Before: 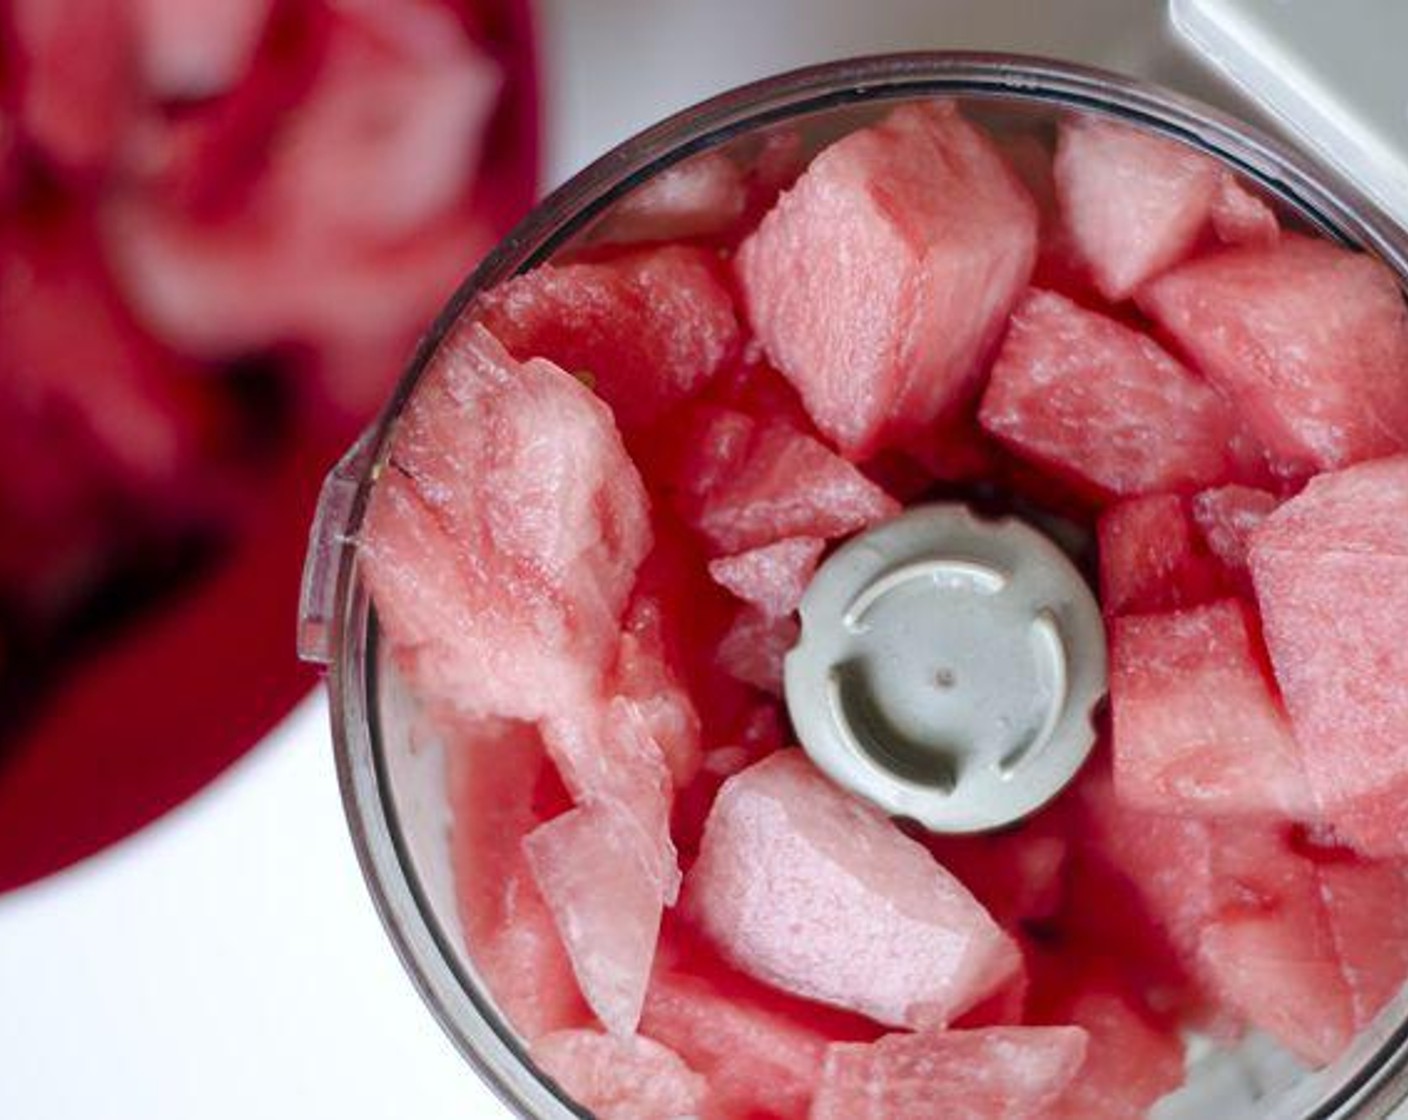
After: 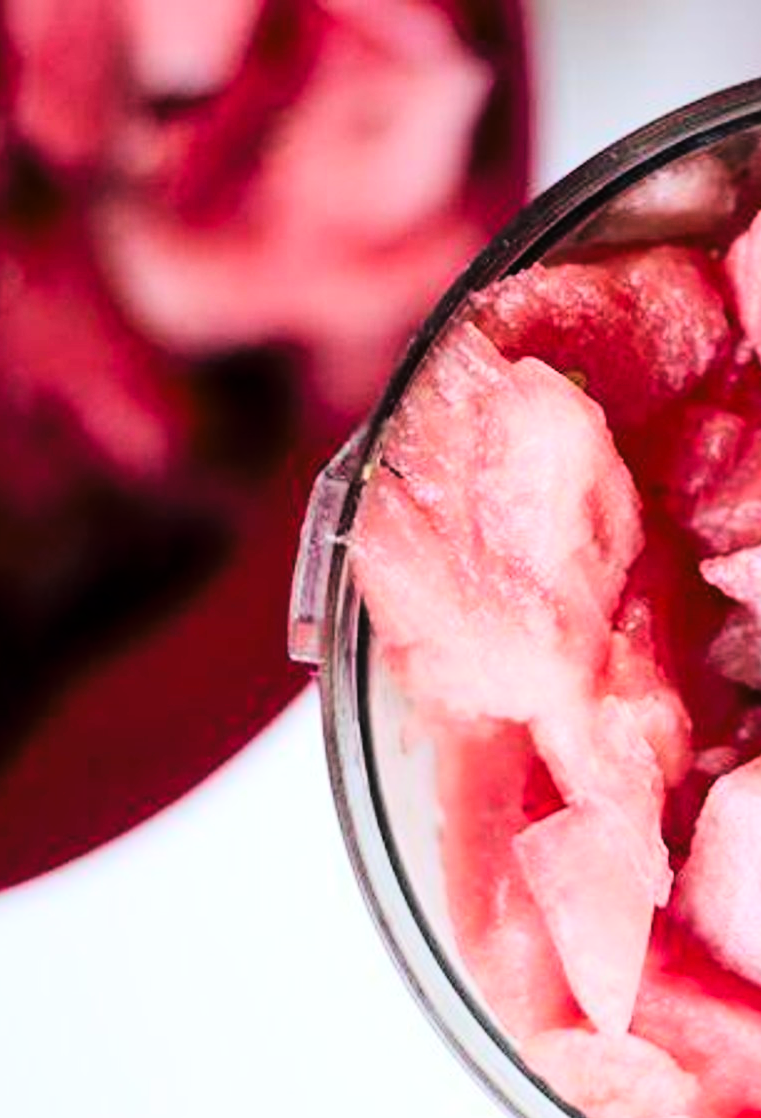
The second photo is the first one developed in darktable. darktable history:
crop: left 0.697%, right 45.202%, bottom 0.092%
tone curve: curves: ch0 [(0, 0) (0.003, 0.001) (0.011, 0.004) (0.025, 0.009) (0.044, 0.016) (0.069, 0.025) (0.1, 0.036) (0.136, 0.059) (0.177, 0.103) (0.224, 0.175) (0.277, 0.274) (0.335, 0.395) (0.399, 0.52) (0.468, 0.635) (0.543, 0.733) (0.623, 0.817) (0.709, 0.888) (0.801, 0.93) (0.898, 0.964) (1, 1)], color space Lab, linked channels, preserve colors none
